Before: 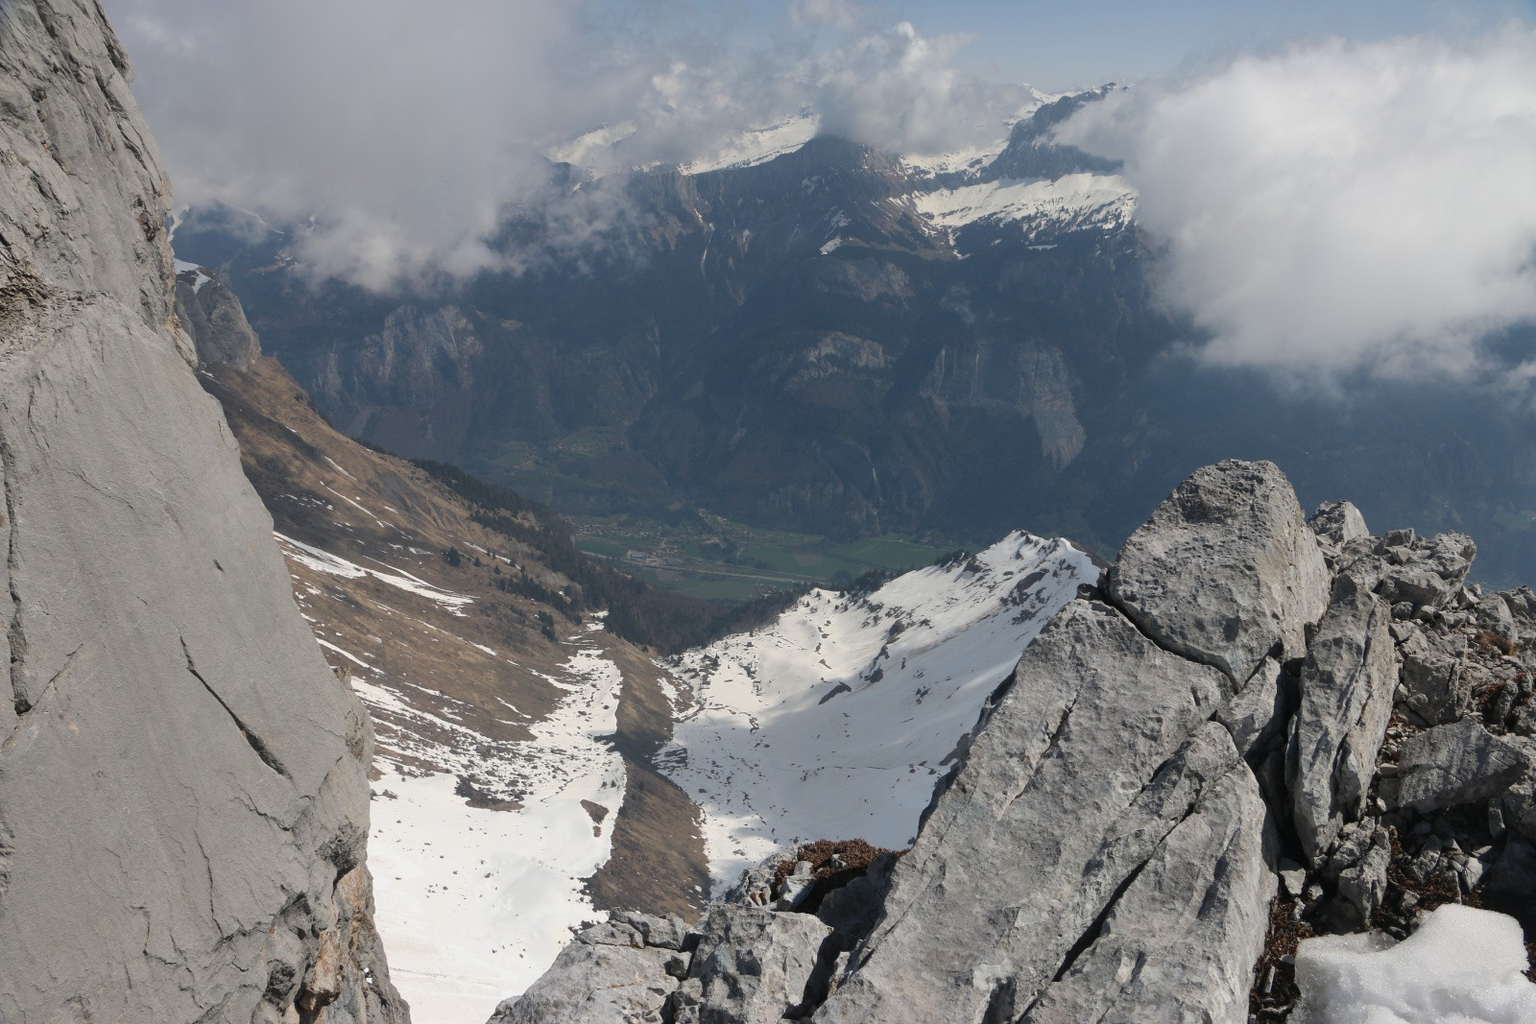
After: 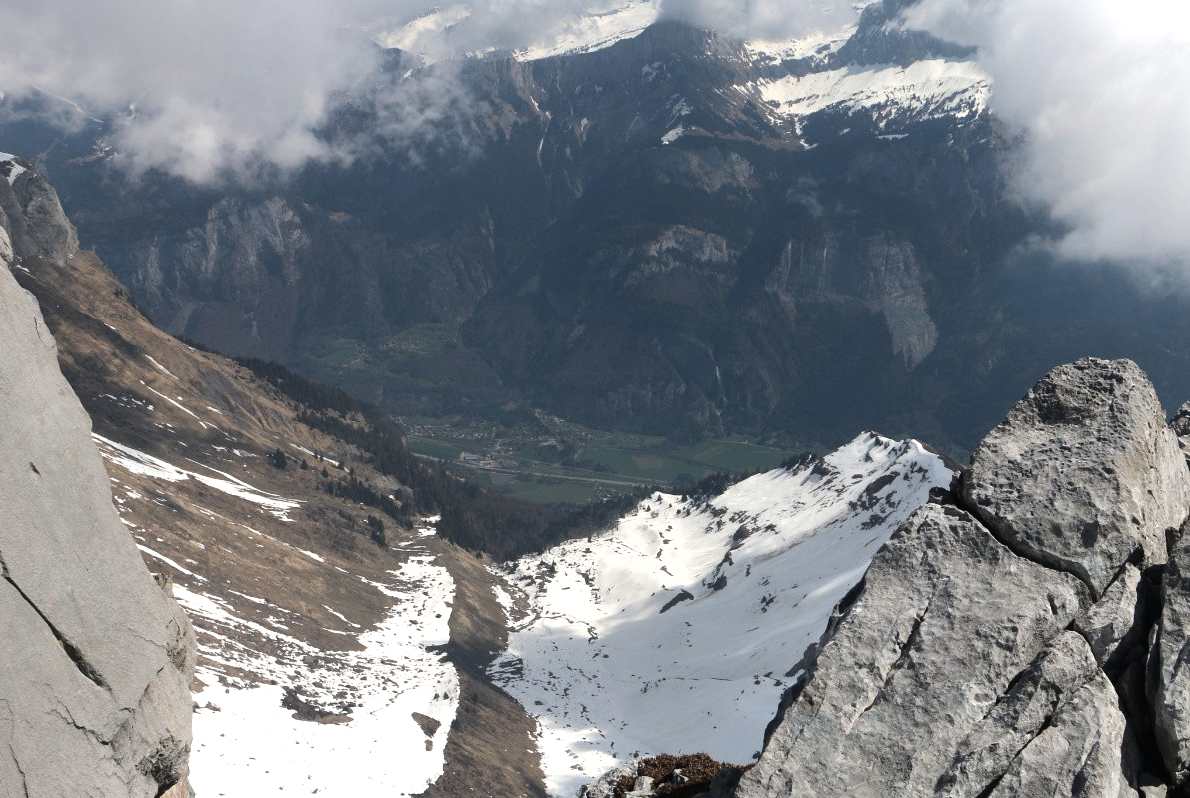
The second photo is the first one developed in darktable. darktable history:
crop and rotate: left 12.072%, top 11.353%, right 13.515%, bottom 13.805%
tone equalizer: -8 EV -0.714 EV, -7 EV -0.735 EV, -6 EV -0.625 EV, -5 EV -0.385 EV, -3 EV 0.371 EV, -2 EV 0.6 EV, -1 EV 0.7 EV, +0 EV 0.722 EV, edges refinement/feathering 500, mask exposure compensation -1.57 EV, preserve details no
